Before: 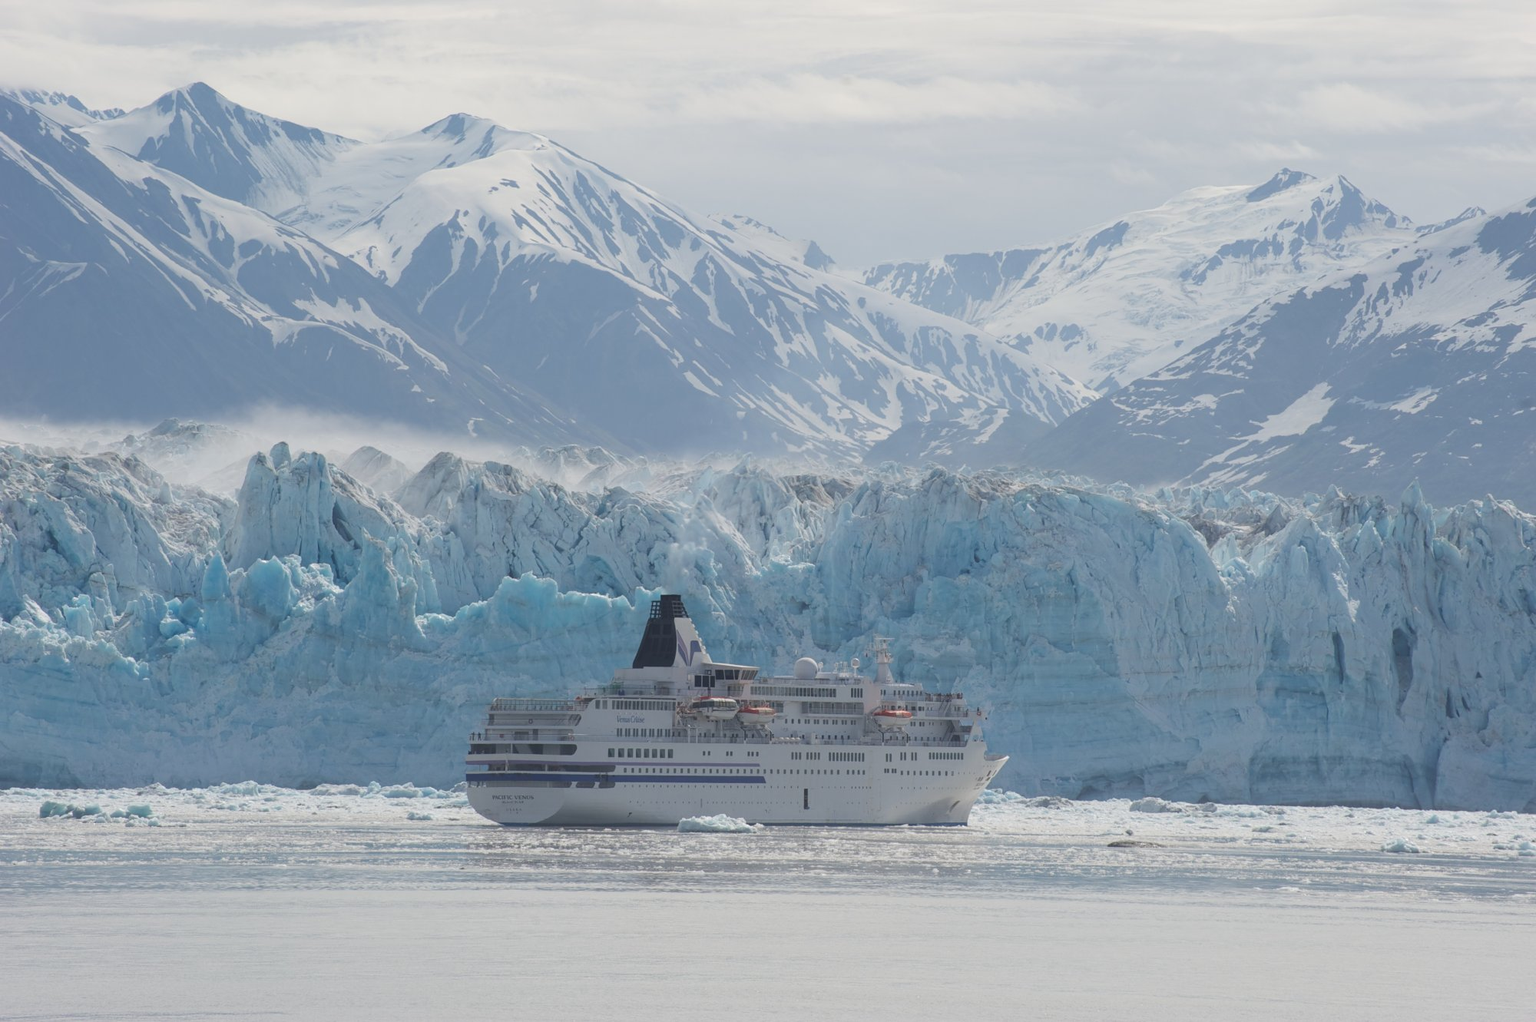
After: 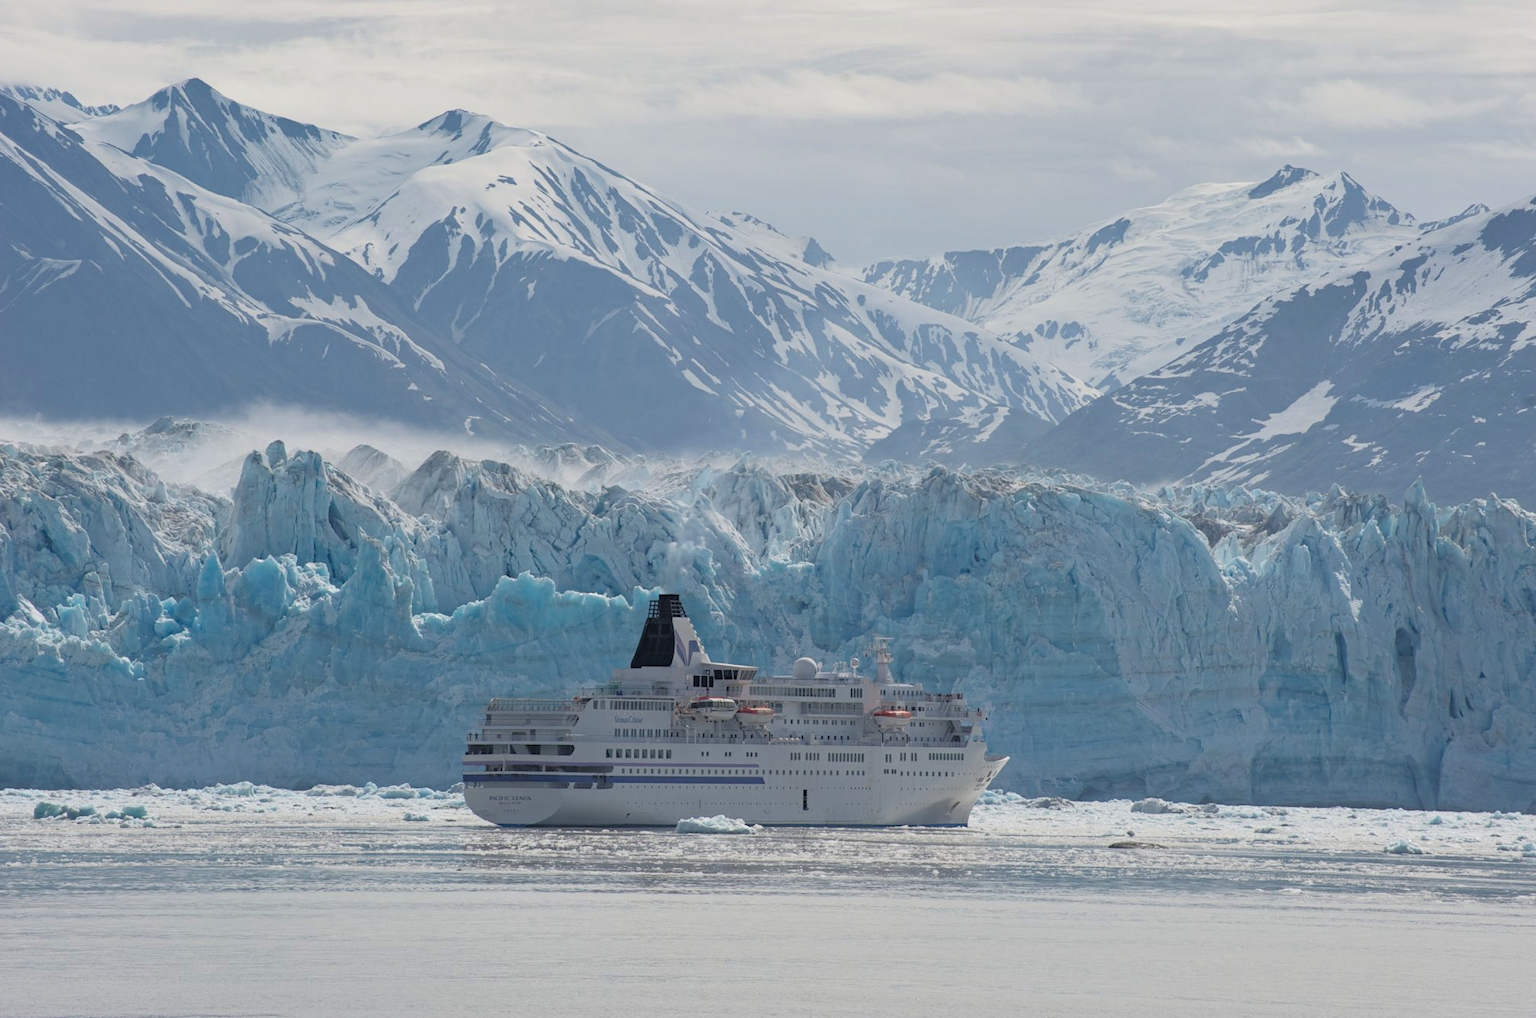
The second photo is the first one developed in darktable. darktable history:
crop: left 0.442%, top 0.501%, right 0.184%, bottom 0.489%
haze removal: compatibility mode true, adaptive false
shadows and highlights: shadows 20.8, highlights -37.29, soften with gaussian
tone equalizer: -8 EV -1.86 EV, -7 EV -1.17 EV, -6 EV -1.62 EV, edges refinement/feathering 500, mask exposure compensation -1.57 EV, preserve details no
